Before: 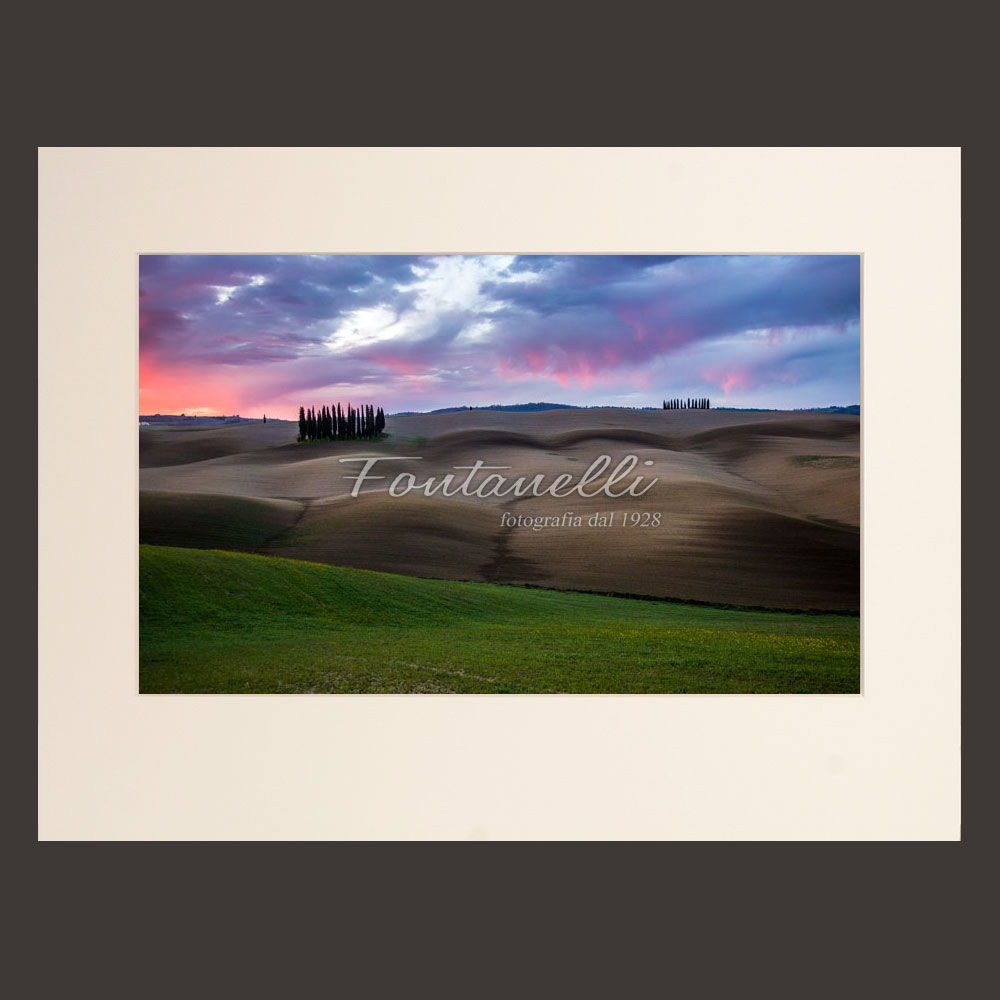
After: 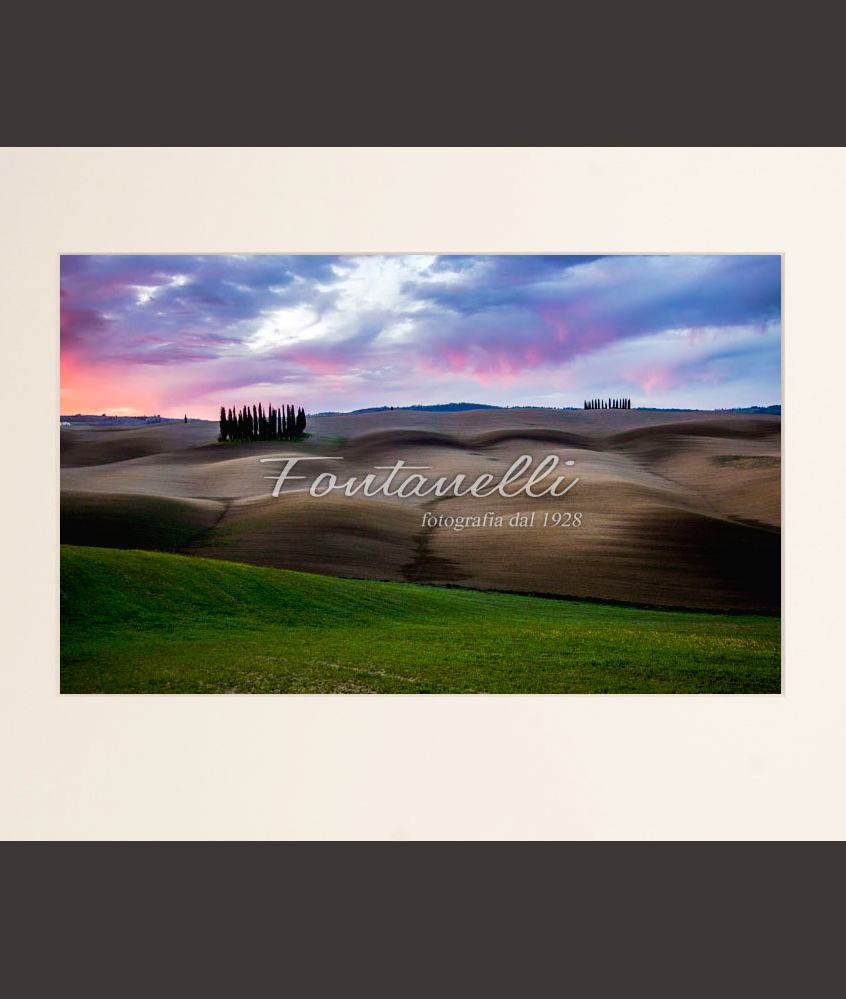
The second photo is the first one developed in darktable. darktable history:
crop: left 7.973%, right 7.377%
tone curve: curves: ch0 [(0, 0.013) (0.054, 0.018) (0.205, 0.191) (0.289, 0.292) (0.39, 0.424) (0.493, 0.551) (0.666, 0.743) (0.795, 0.841) (1, 0.998)]; ch1 [(0, 0) (0.385, 0.343) (0.439, 0.415) (0.494, 0.495) (0.501, 0.501) (0.51, 0.509) (0.548, 0.554) (0.586, 0.614) (0.66, 0.706) (0.783, 0.804) (1, 1)]; ch2 [(0, 0) (0.304, 0.31) (0.403, 0.399) (0.441, 0.428) (0.47, 0.469) (0.498, 0.496) (0.524, 0.538) (0.566, 0.579) (0.633, 0.665) (0.7, 0.711) (1, 1)], preserve colors none
